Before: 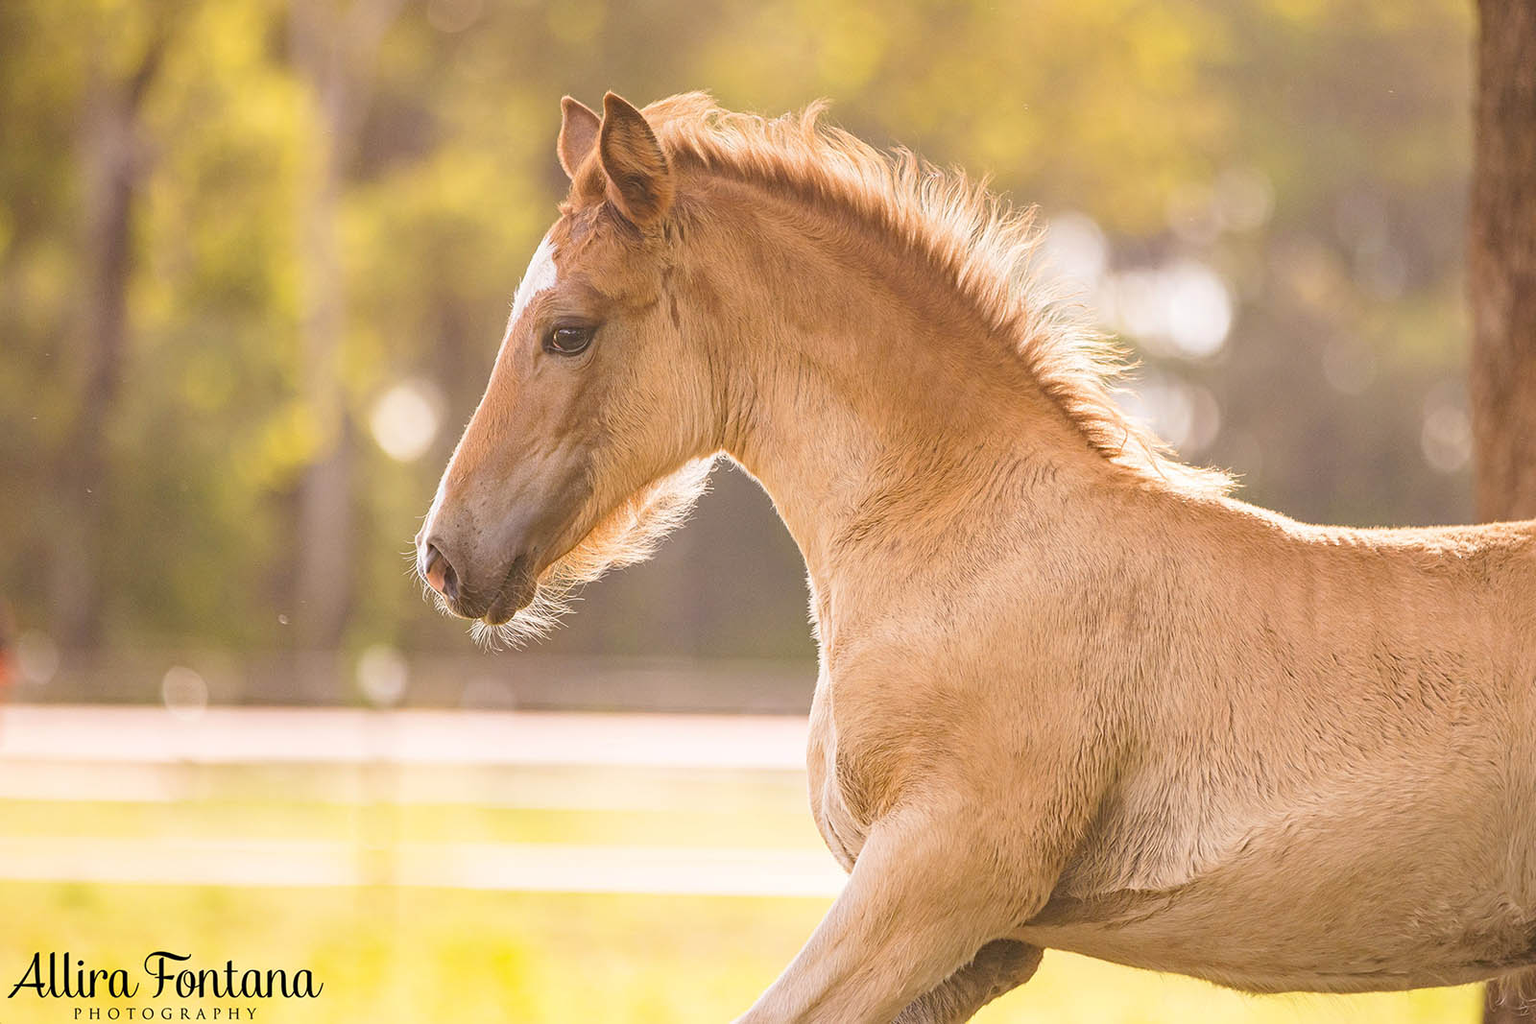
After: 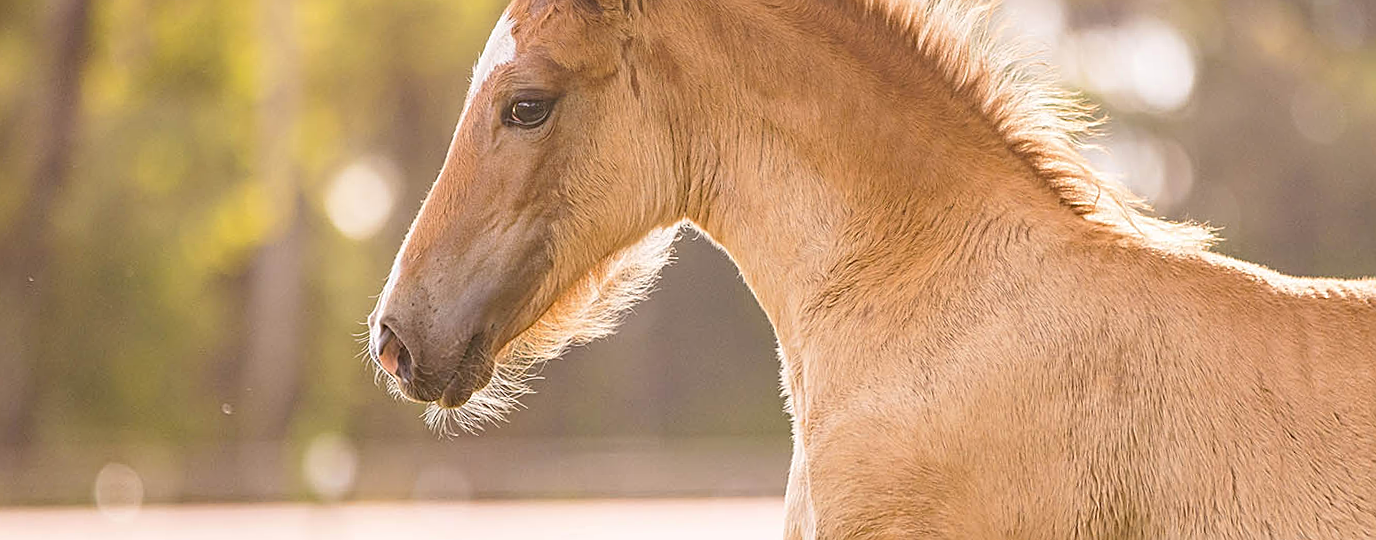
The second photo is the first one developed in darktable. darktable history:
sharpen: on, module defaults
crop: left 1.744%, top 19.225%, right 5.069%, bottom 28.357%
rotate and perspective: rotation -1.68°, lens shift (vertical) -0.146, crop left 0.049, crop right 0.912, crop top 0.032, crop bottom 0.96
